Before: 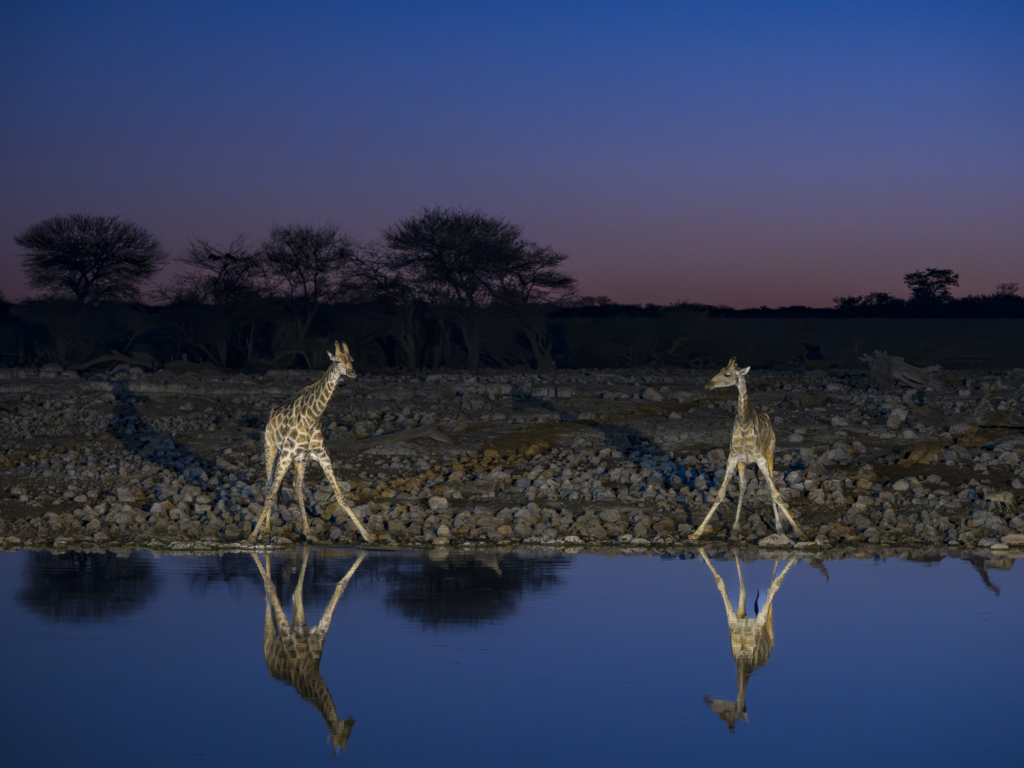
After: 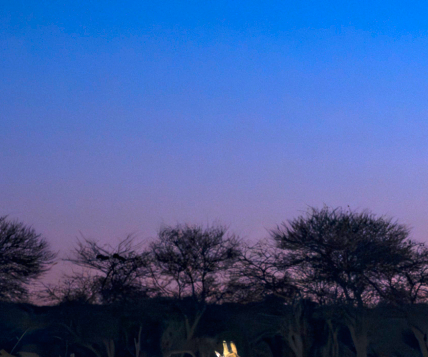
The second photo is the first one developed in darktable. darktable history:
exposure: black level correction 0, exposure 0.696 EV, compensate exposure bias true, compensate highlight preservation false
color balance rgb: highlights gain › chroma 0.277%, highlights gain › hue 330.82°, perceptual saturation grading › global saturation 0.085%
crop and rotate: left 10.993%, top 0.057%, right 47.148%, bottom 53.386%
